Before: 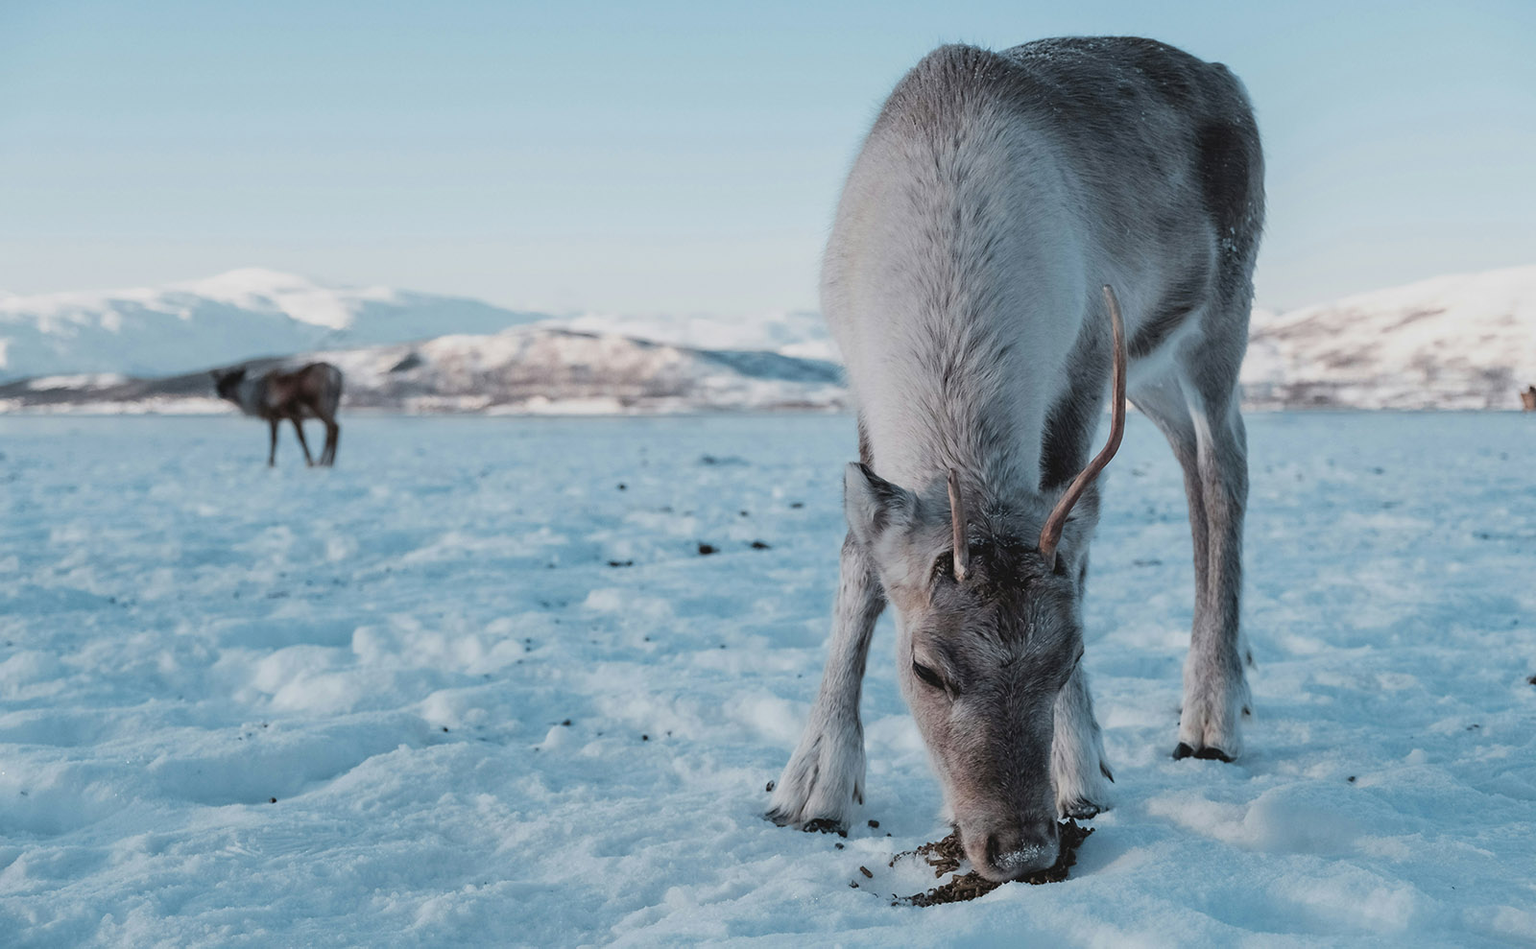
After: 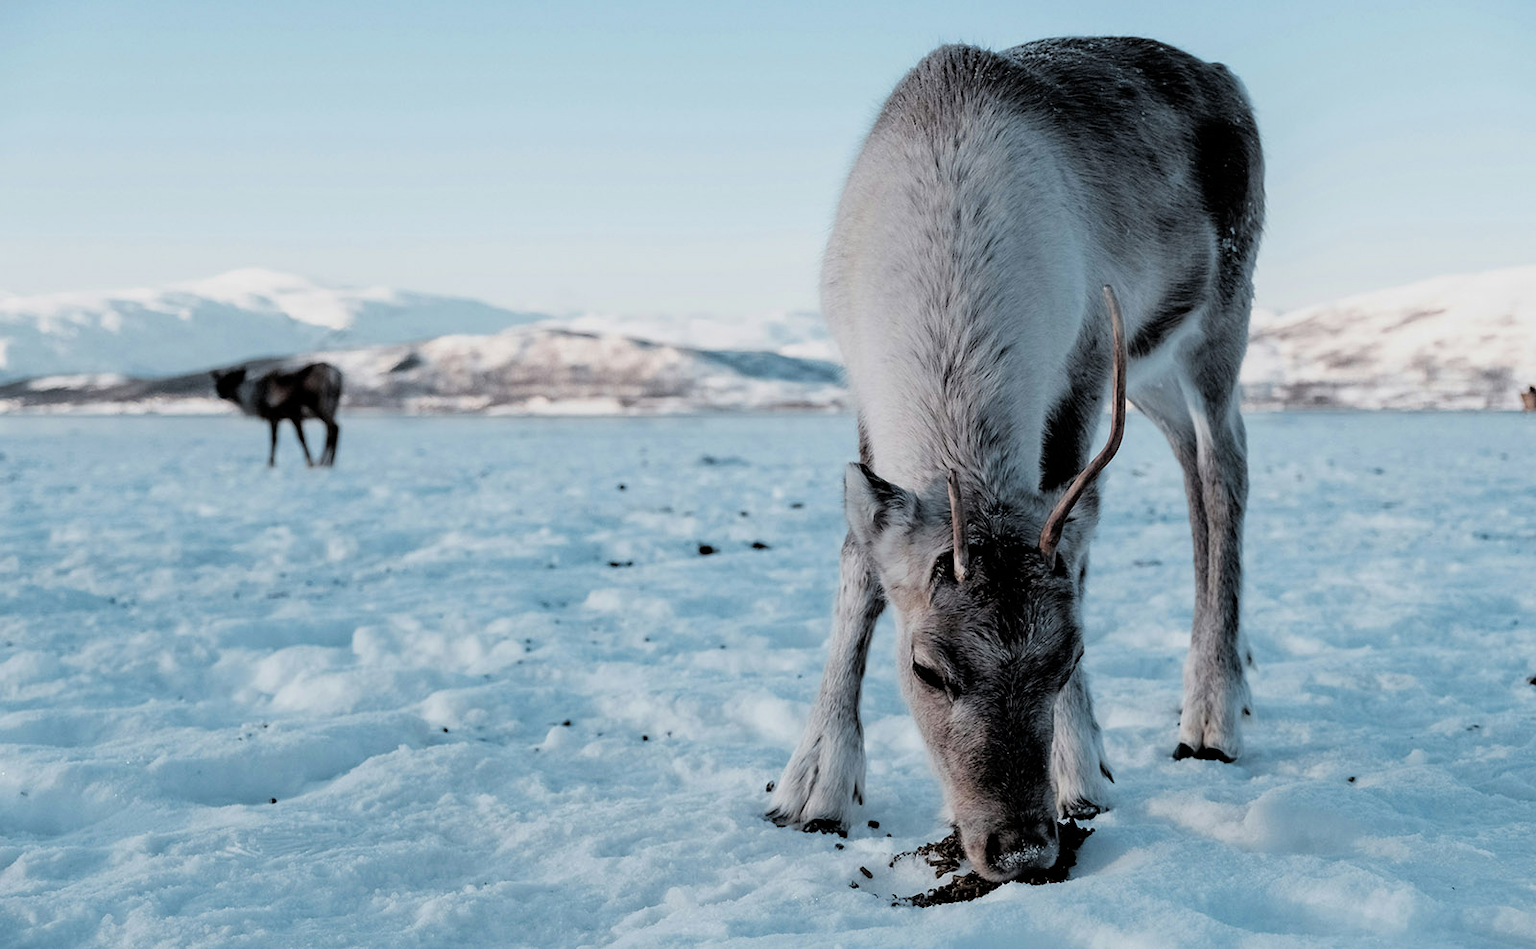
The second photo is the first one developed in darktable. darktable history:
filmic rgb: black relative exposure -3.71 EV, white relative exposure 2.76 EV, dynamic range scaling -5.98%, hardness 3.05, color science v6 (2022)
